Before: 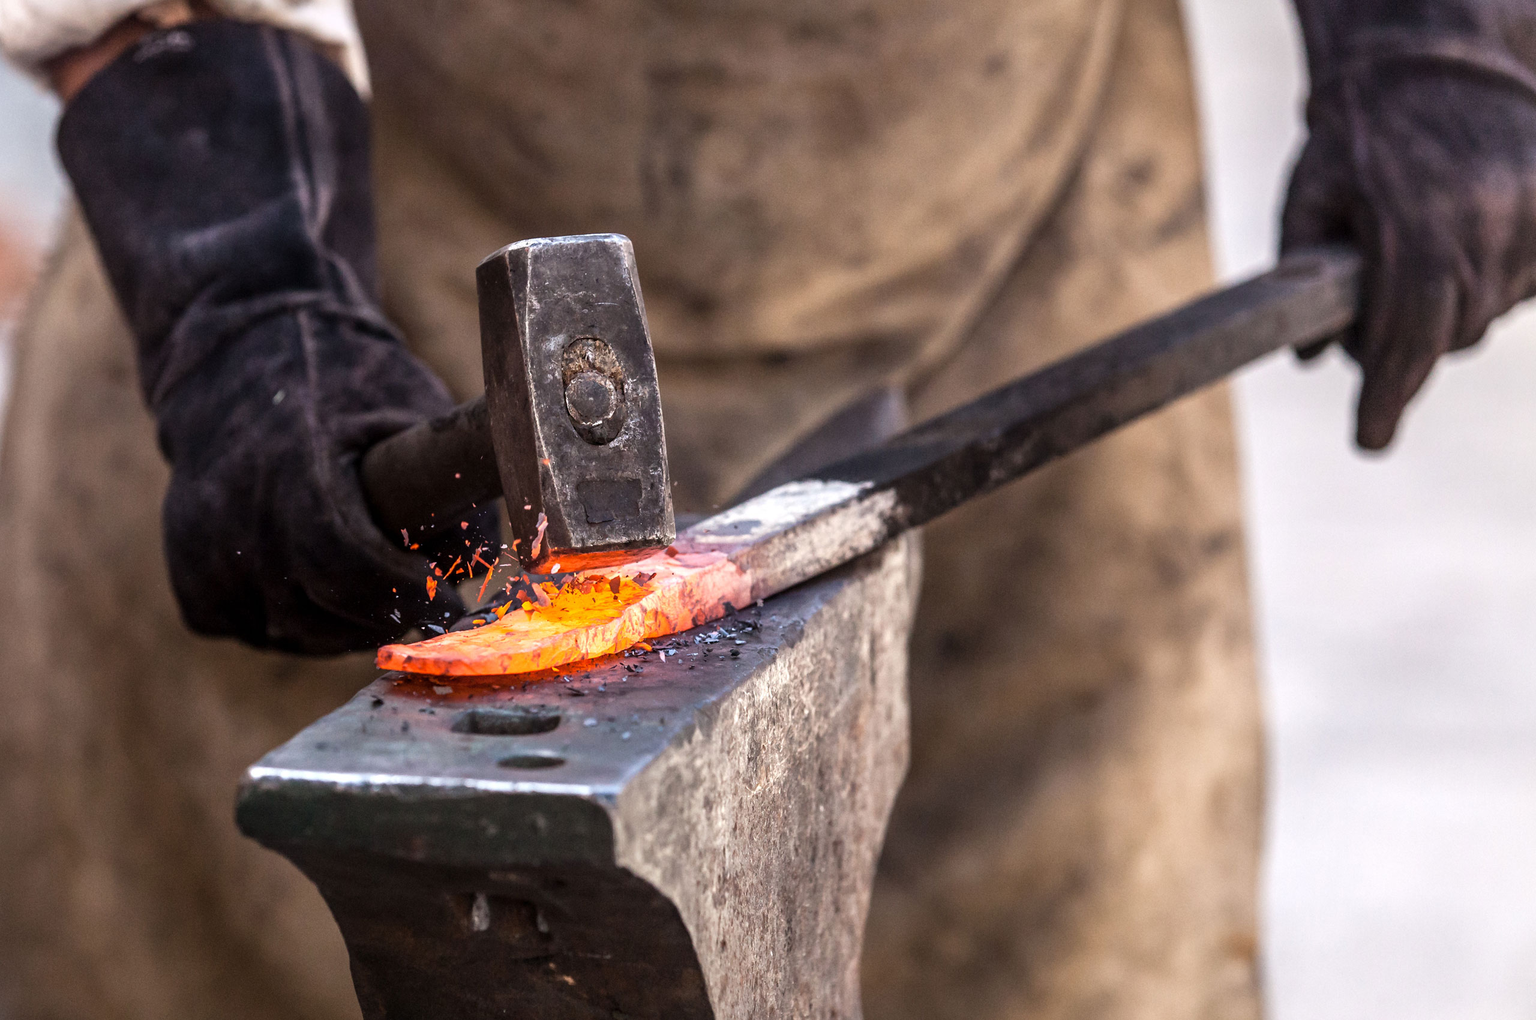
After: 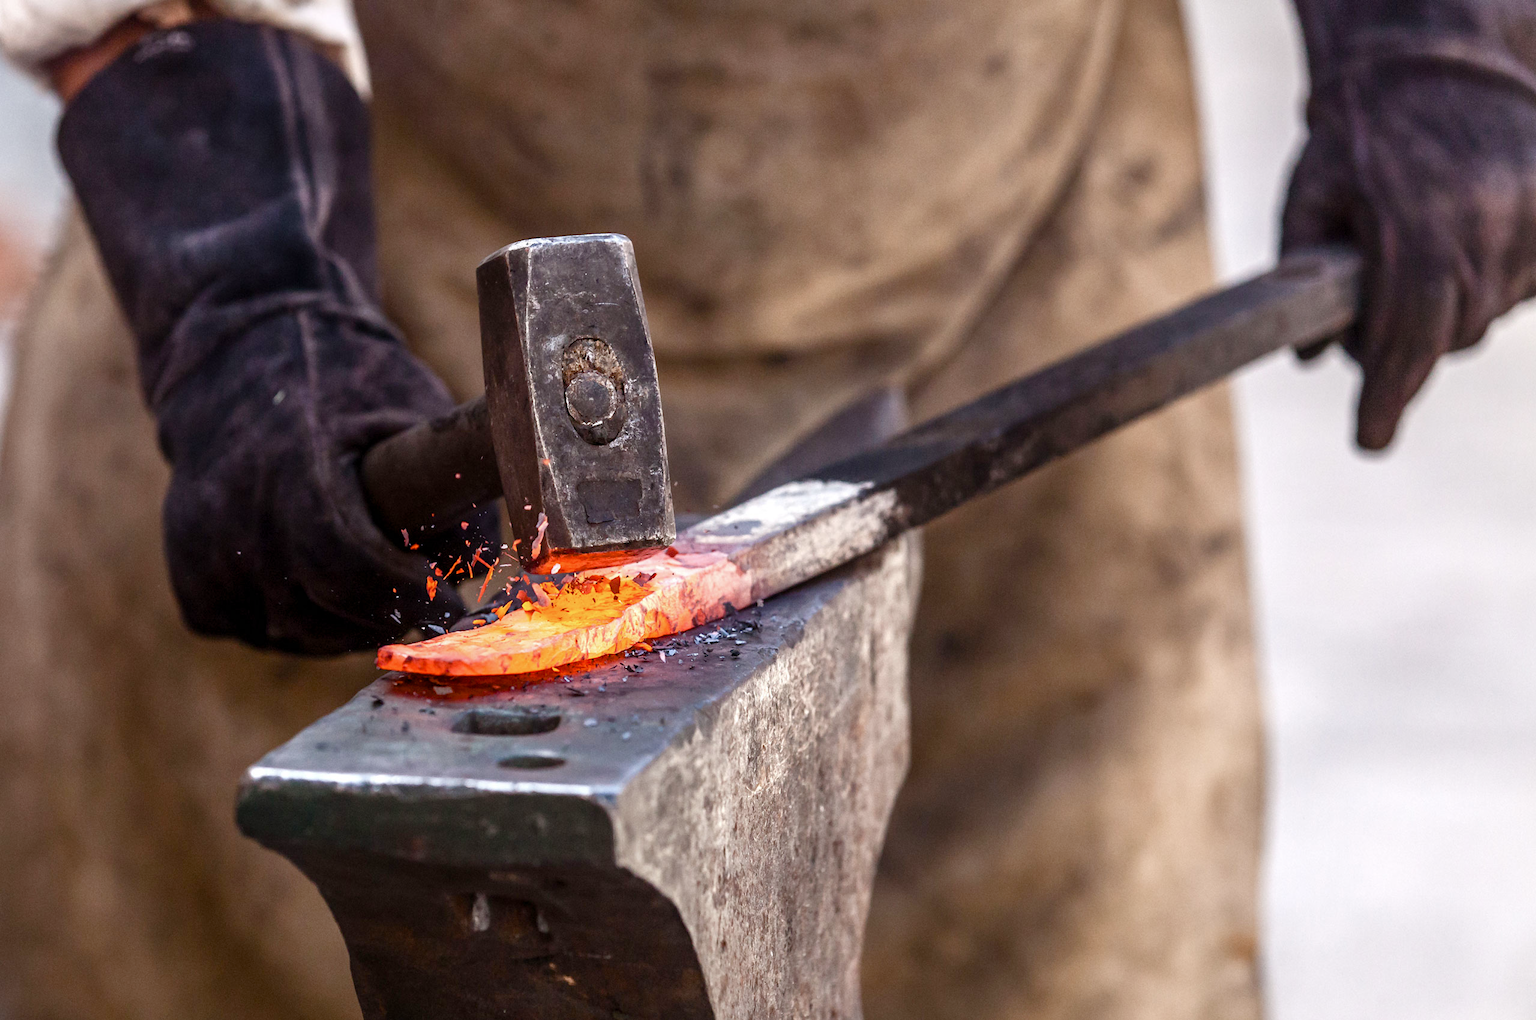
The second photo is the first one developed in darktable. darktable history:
color balance rgb: linear chroma grading › shadows -2.227%, linear chroma grading › highlights -13.942%, linear chroma grading › global chroma -9.806%, linear chroma grading › mid-tones -10.413%, perceptual saturation grading › global saturation 34.764%, perceptual saturation grading › highlights -25.133%, perceptual saturation grading › shadows 49.266%
